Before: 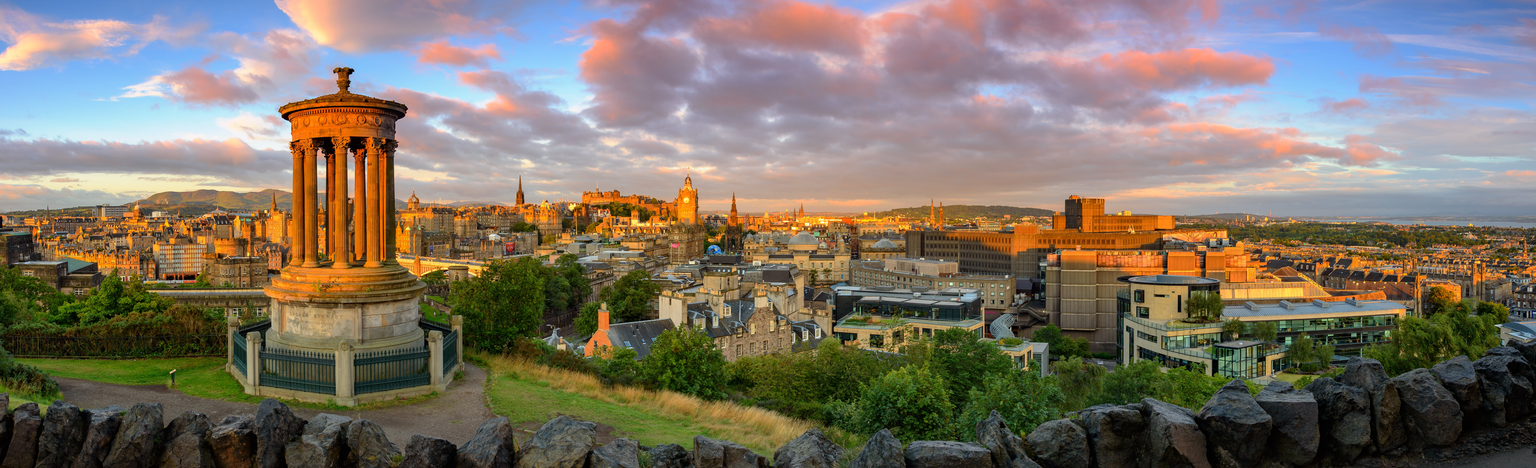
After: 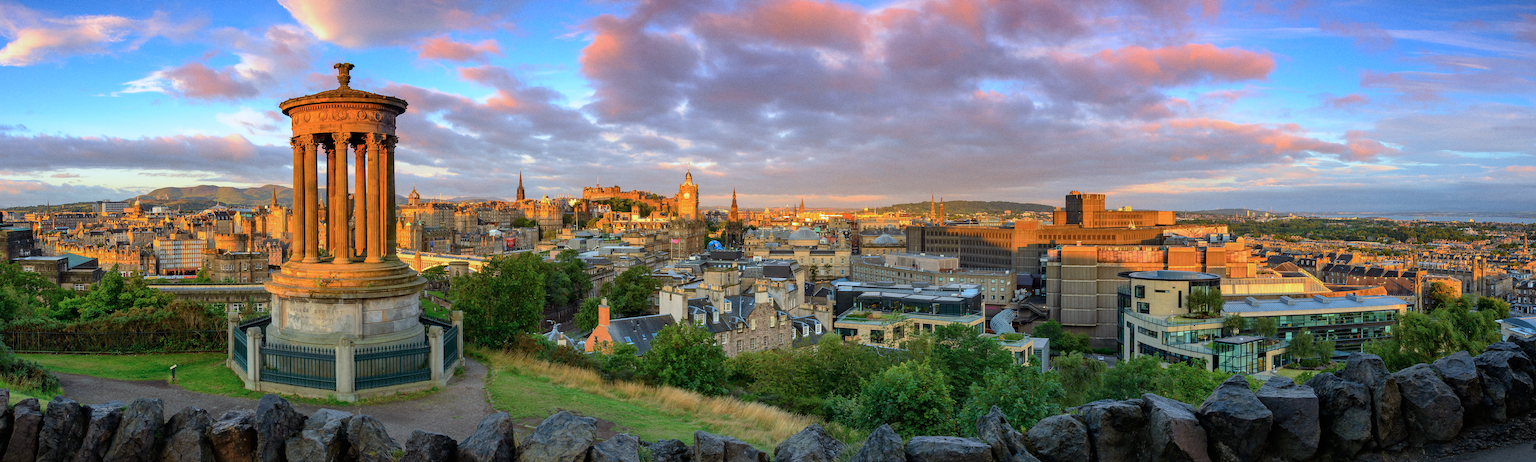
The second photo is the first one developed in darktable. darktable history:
crop: top 1.049%, right 0.001%
grain: coarseness 0.09 ISO, strength 40%
color calibration: illuminant as shot in camera, x 0.378, y 0.381, temperature 4093.13 K, saturation algorithm version 1 (2020)
